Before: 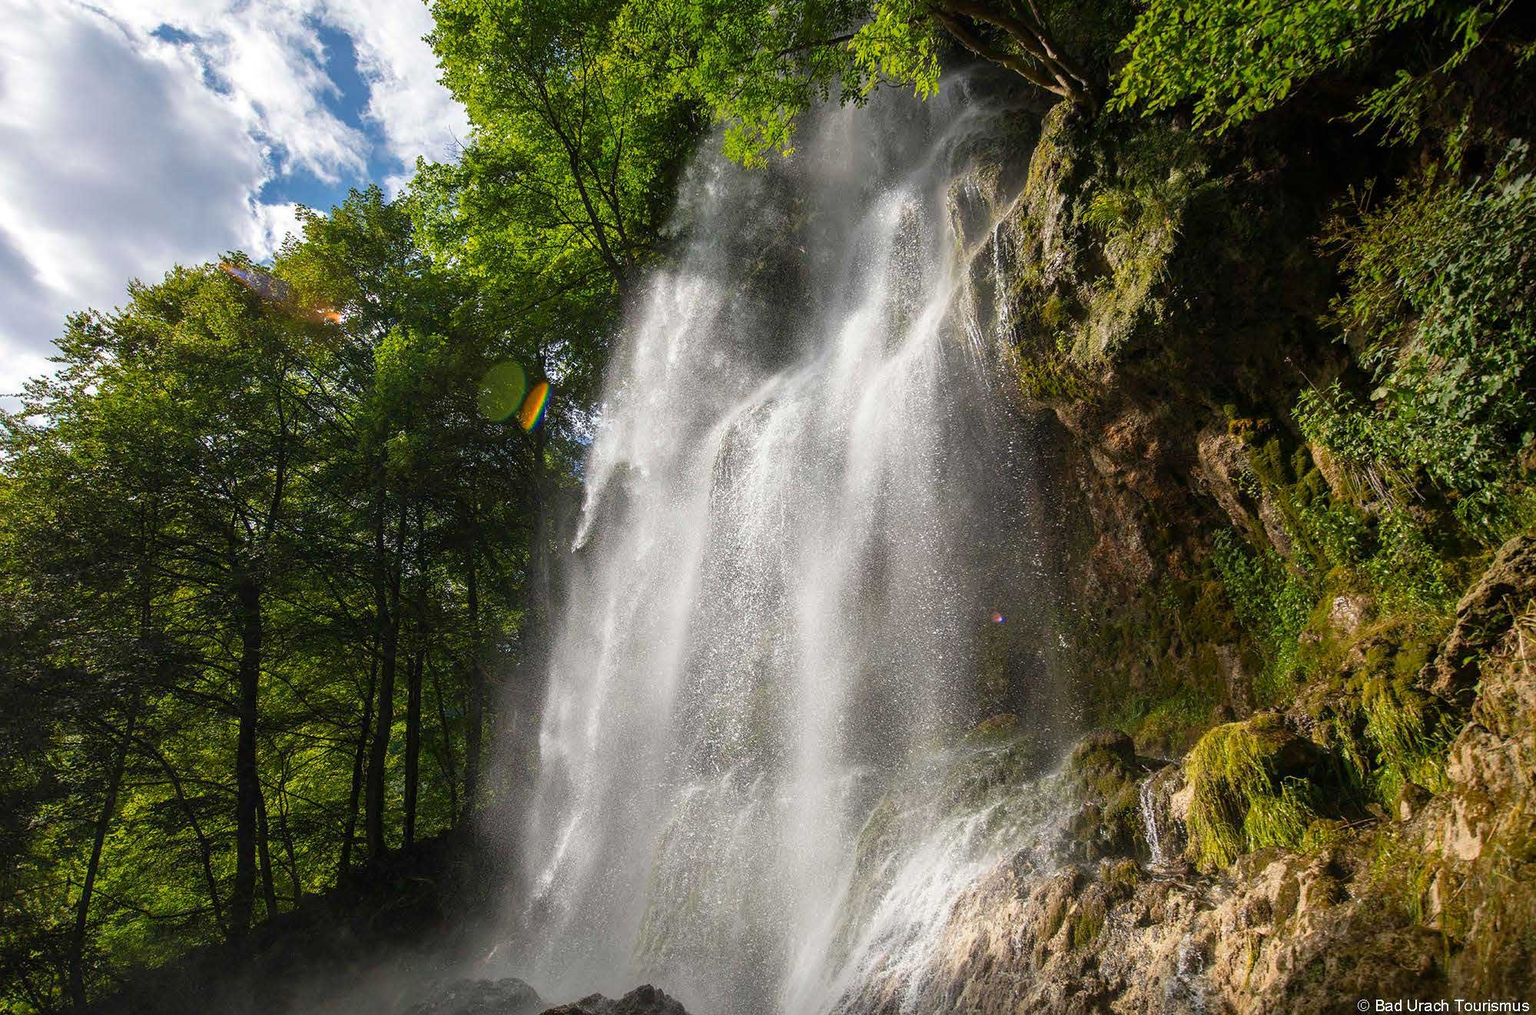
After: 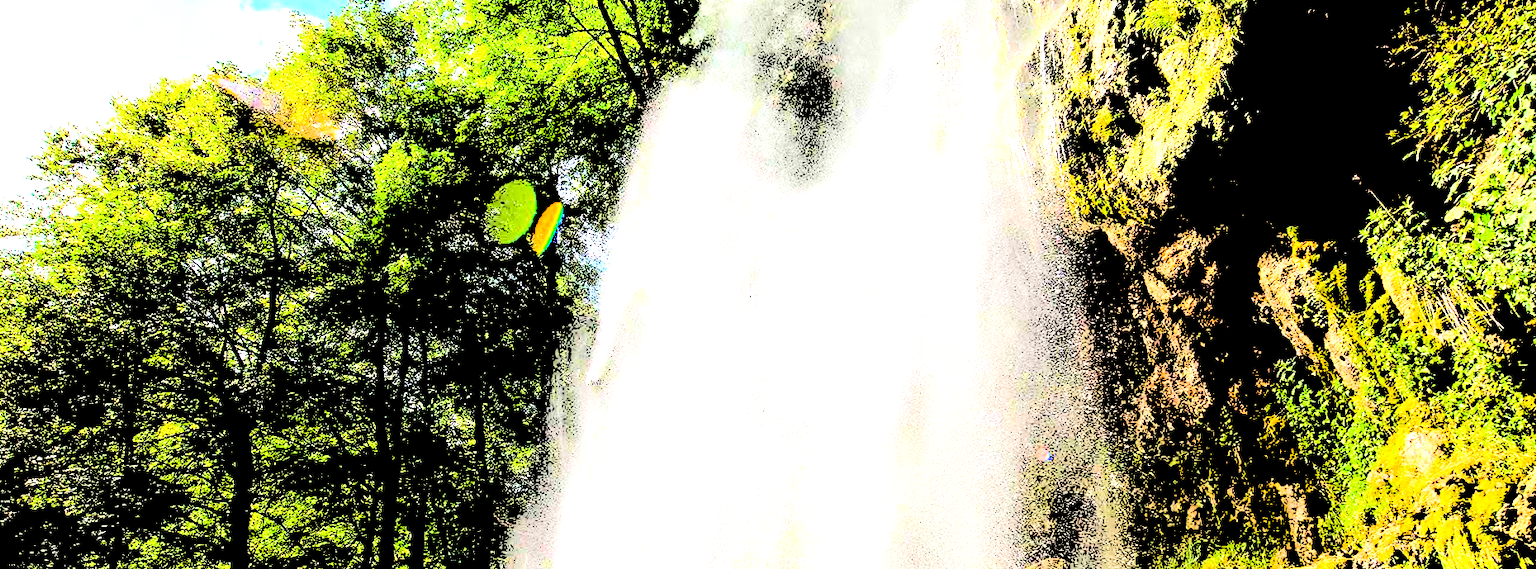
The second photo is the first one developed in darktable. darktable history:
white balance: emerald 1
levels: levels [0.246, 0.246, 0.506]
crop: left 1.744%, top 19.225%, right 5.069%, bottom 28.357%
